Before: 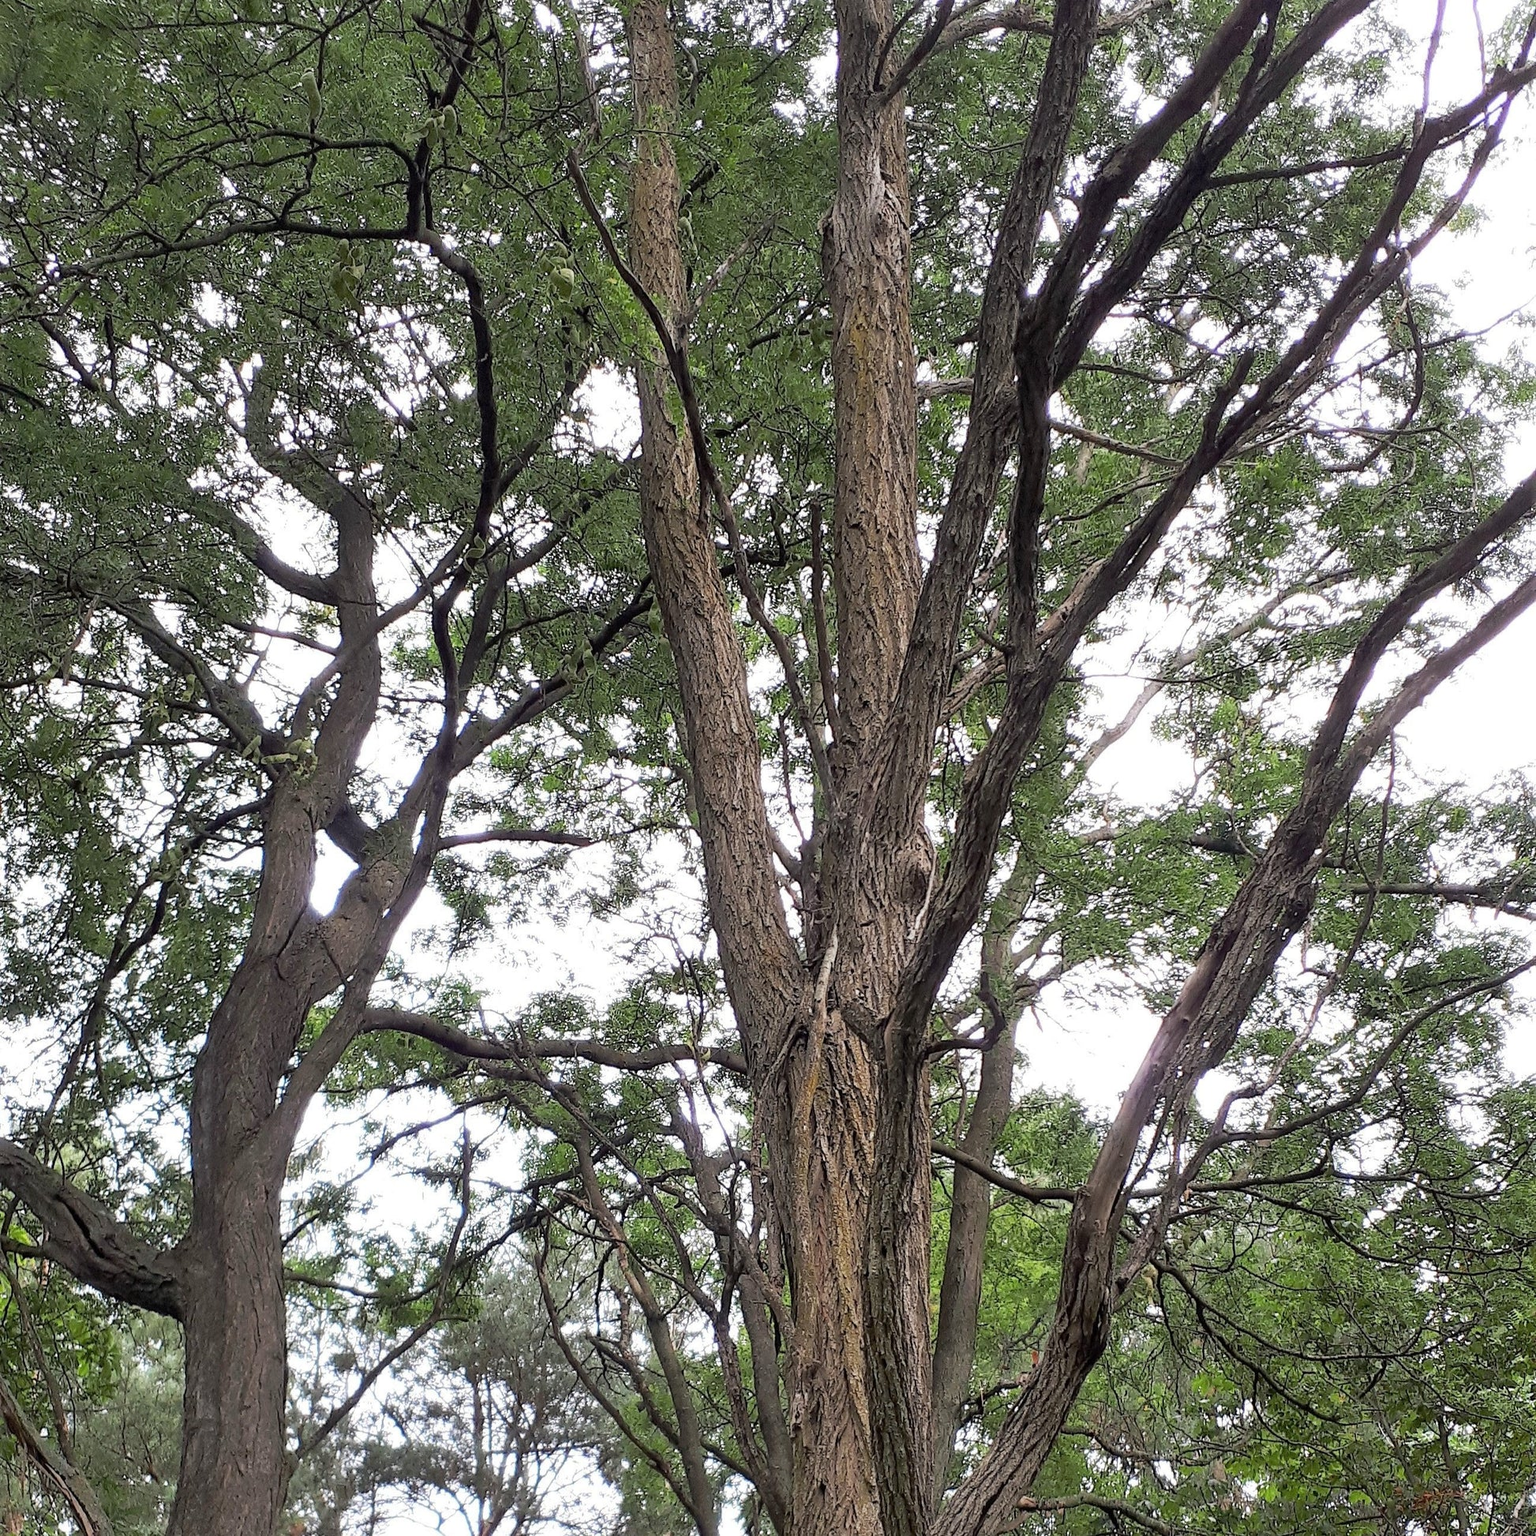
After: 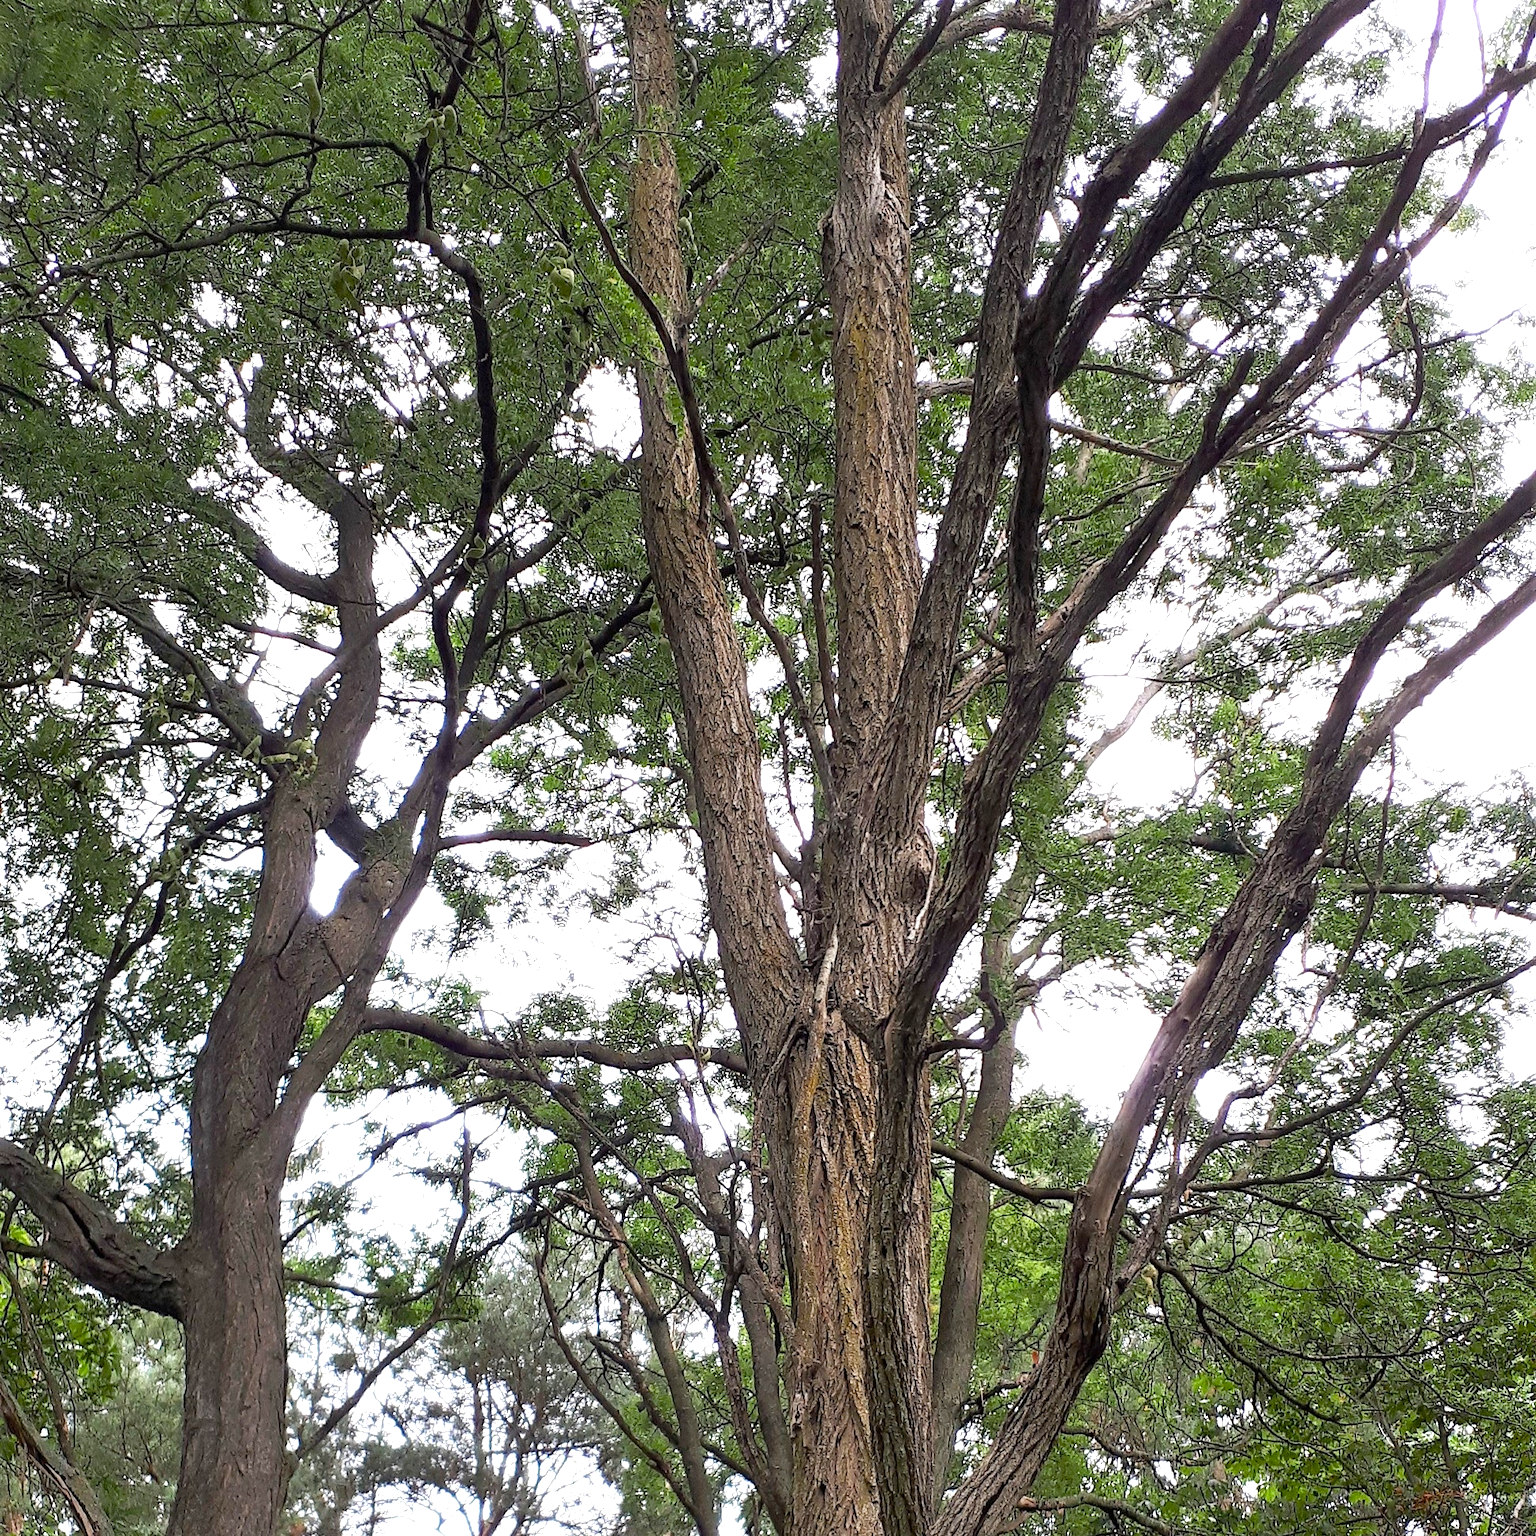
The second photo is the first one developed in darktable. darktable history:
color balance rgb: perceptual saturation grading › global saturation 20%, perceptual saturation grading › highlights -25.124%, perceptual saturation grading › shadows 24.068%, perceptual brilliance grading › highlights 11.366%
